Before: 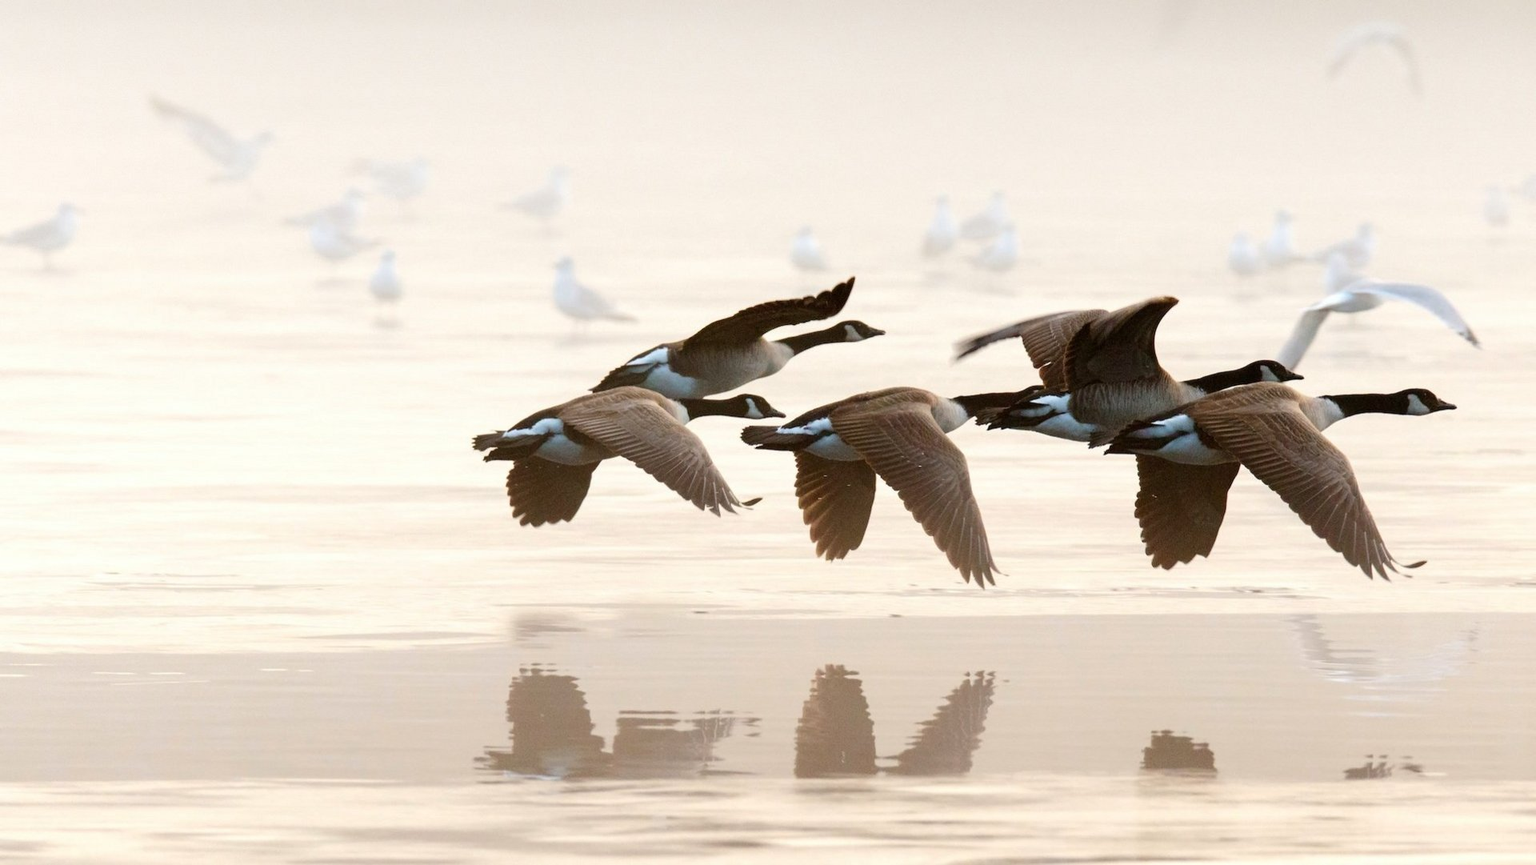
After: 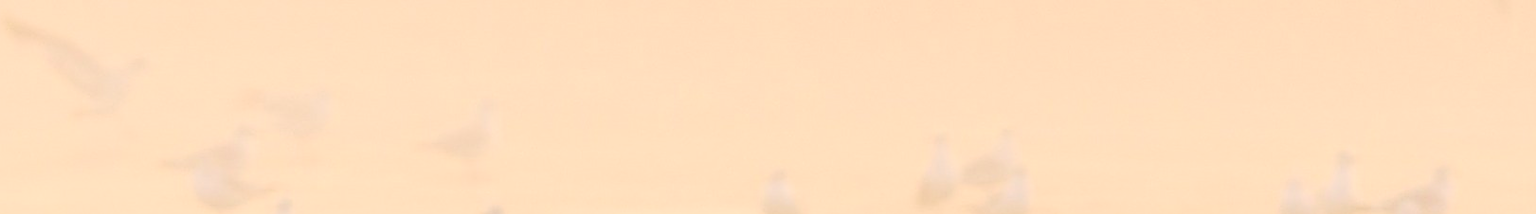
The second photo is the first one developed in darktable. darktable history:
local contrast: on, module defaults
crop and rotate: left 9.663%, top 9.657%, right 5.908%, bottom 69.434%
color correction: highlights a* 8.67, highlights b* 14.9, shadows a* -0.383, shadows b* 26.18
sharpen: on, module defaults
filmic rgb: black relative exposure -5.11 EV, white relative exposure 3.99 EV, threshold 3.01 EV, hardness 2.88, contrast 1.501, color science v6 (2022), enable highlight reconstruction true
